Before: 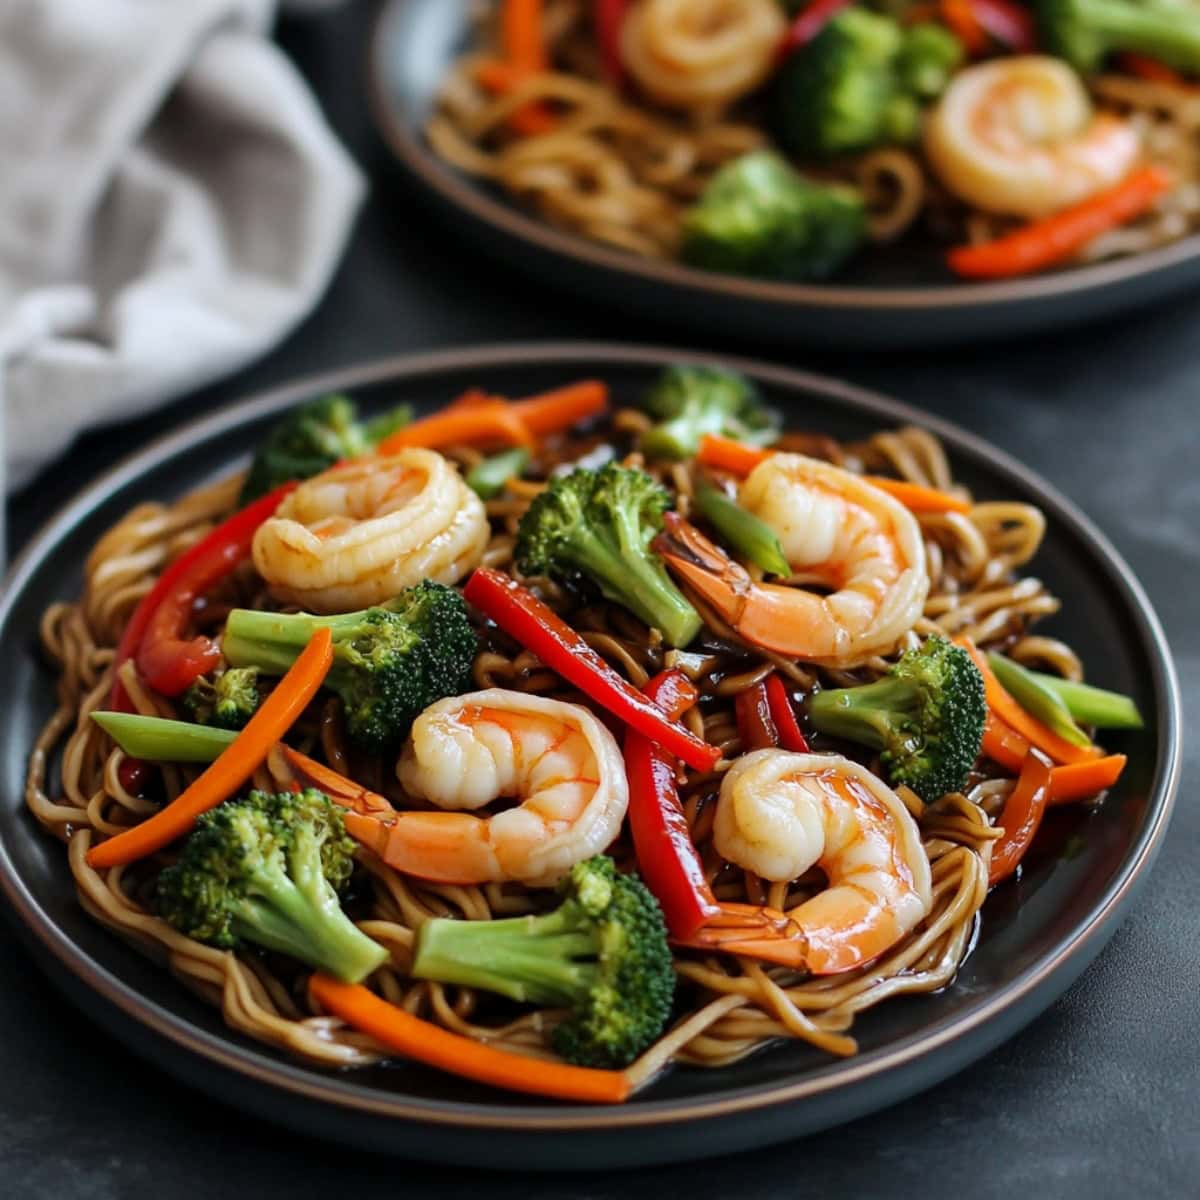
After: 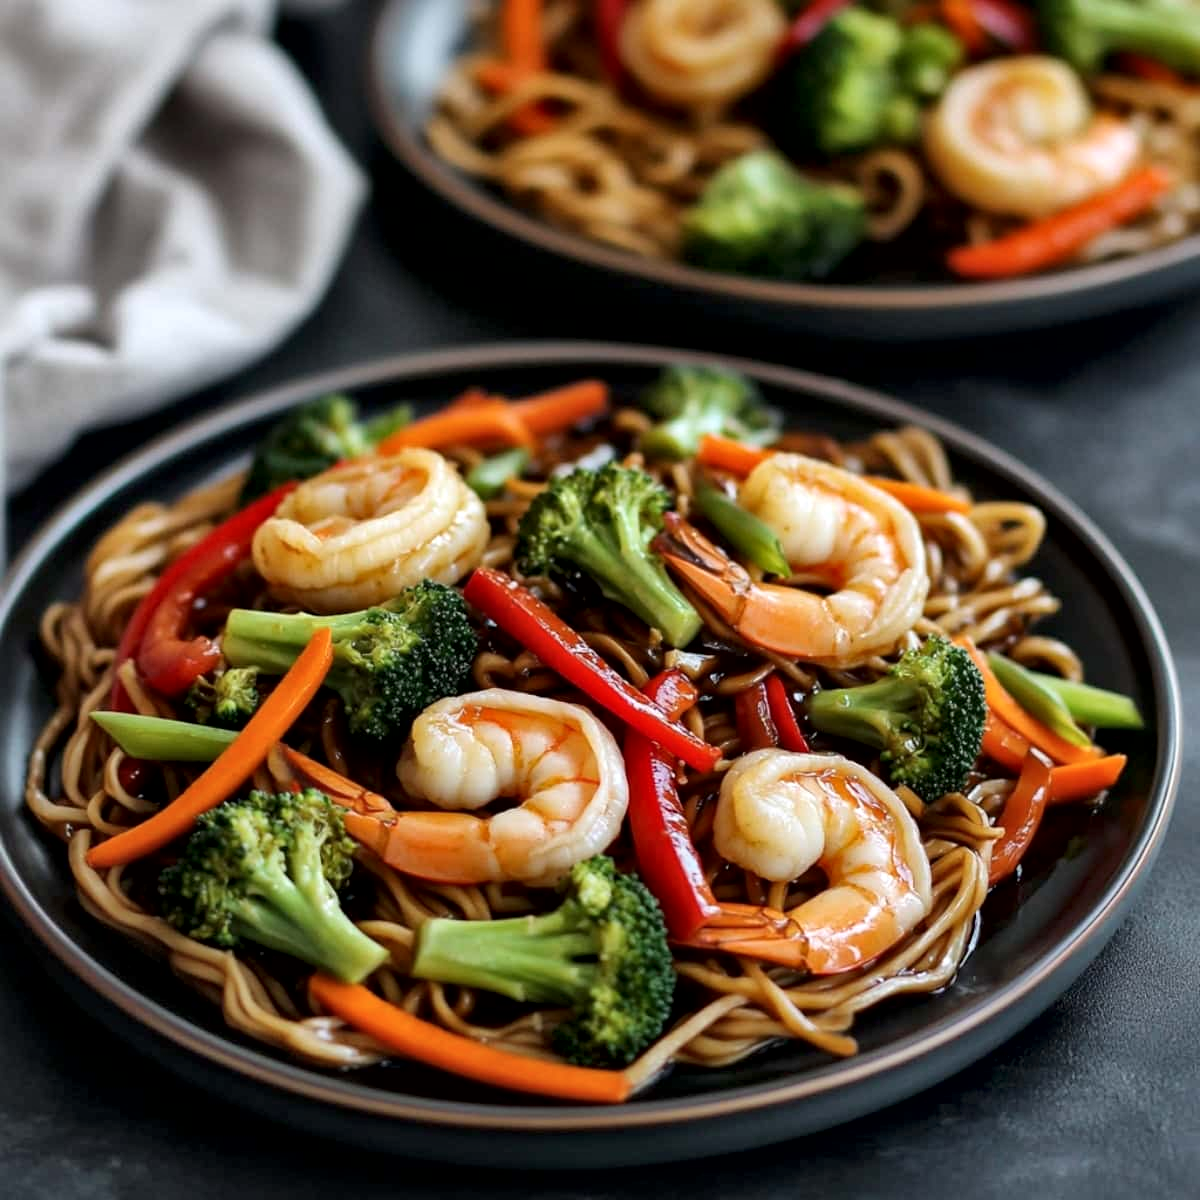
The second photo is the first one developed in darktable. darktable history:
local contrast: mode bilateral grid, contrast 20, coarseness 51, detail 171%, midtone range 0.2
